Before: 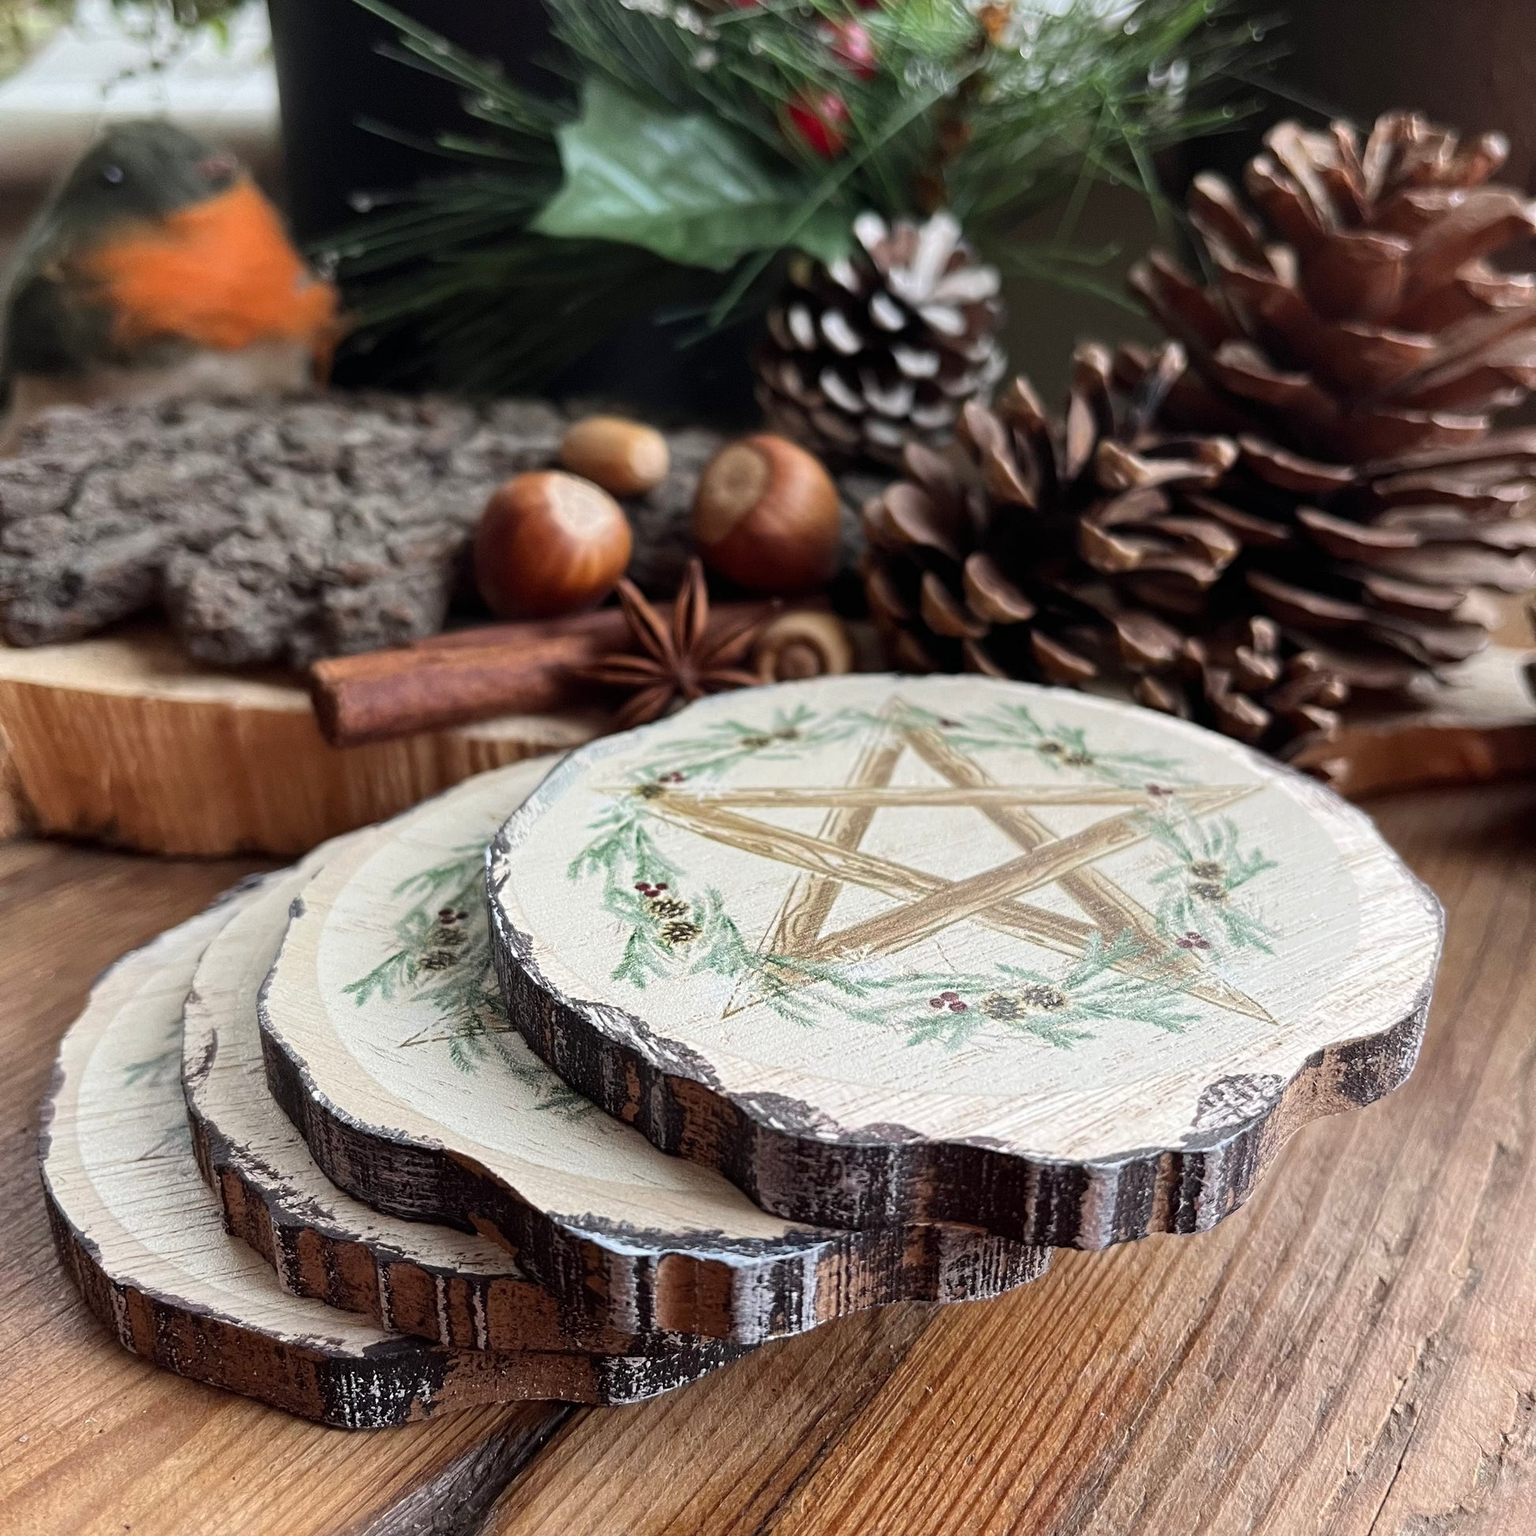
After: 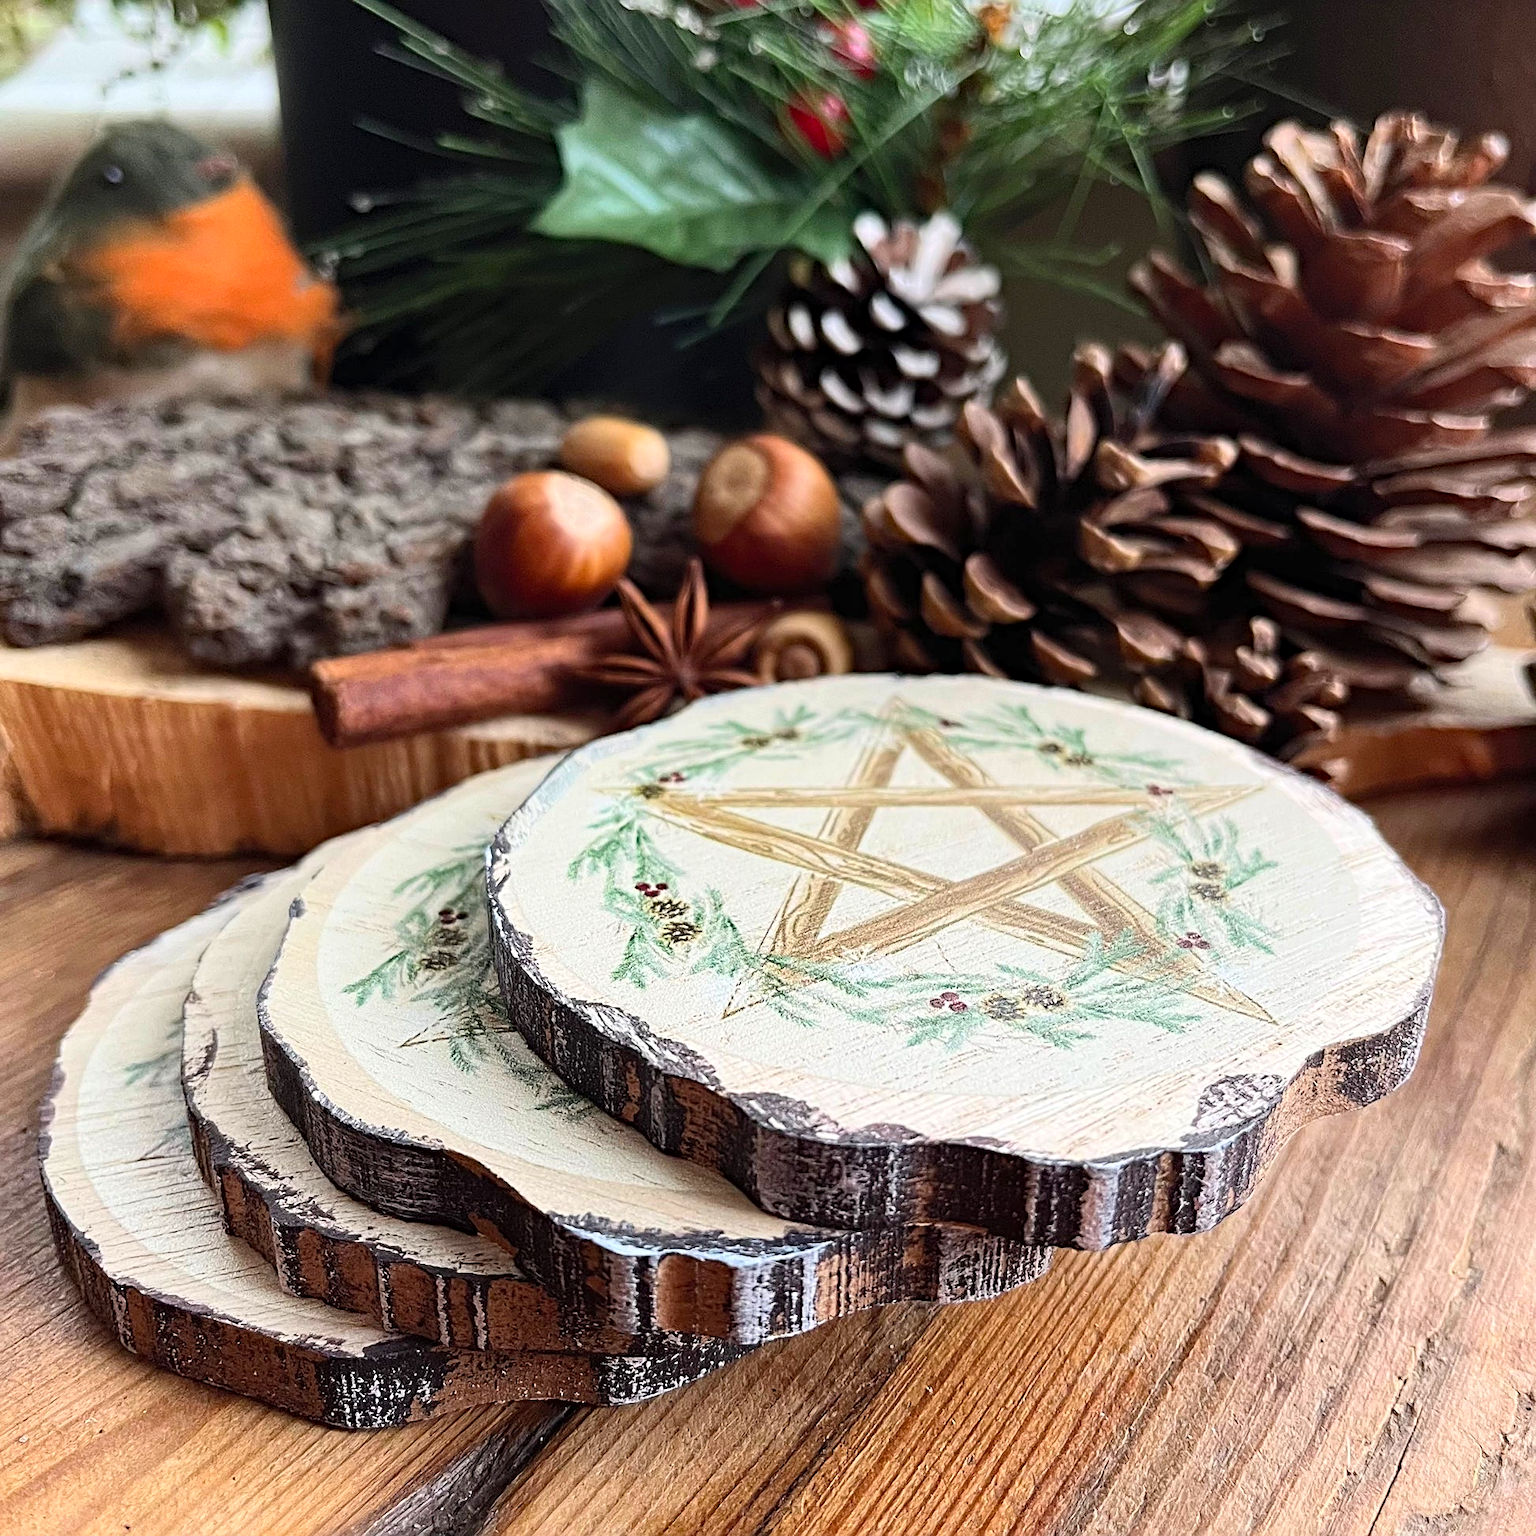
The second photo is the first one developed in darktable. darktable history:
haze removal: compatibility mode true, adaptive false
contrast brightness saturation: contrast 0.197, brightness 0.168, saturation 0.216
sharpen: on, module defaults
